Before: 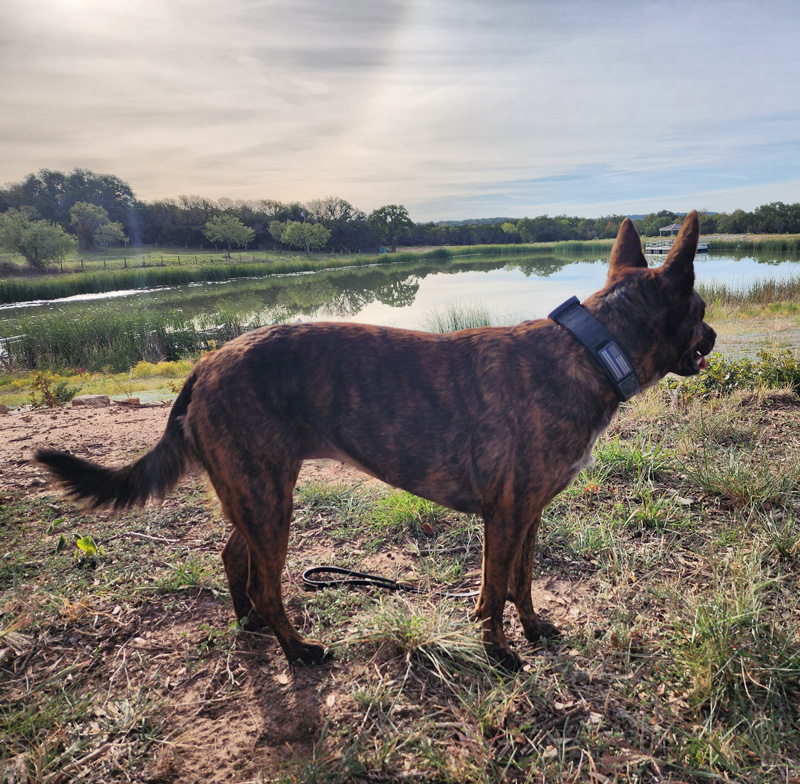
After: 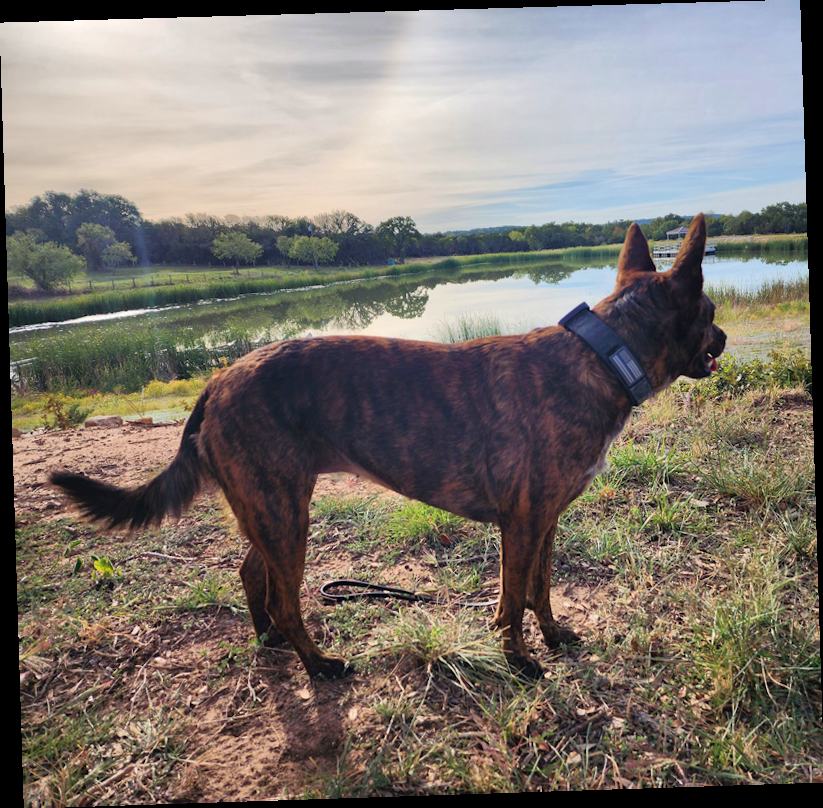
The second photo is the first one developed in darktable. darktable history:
rotate and perspective: rotation -1.77°, lens shift (horizontal) 0.004, automatic cropping off
velvia: on, module defaults
